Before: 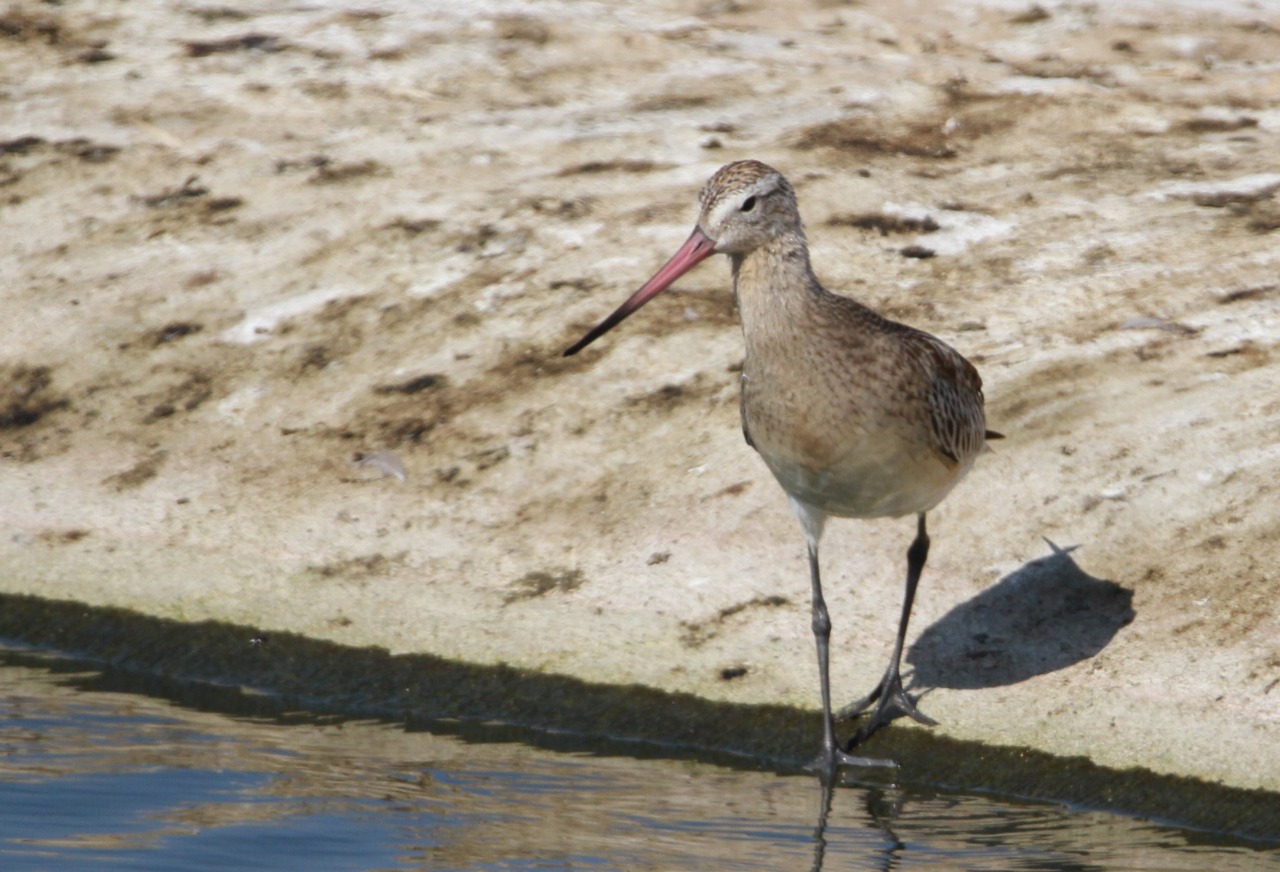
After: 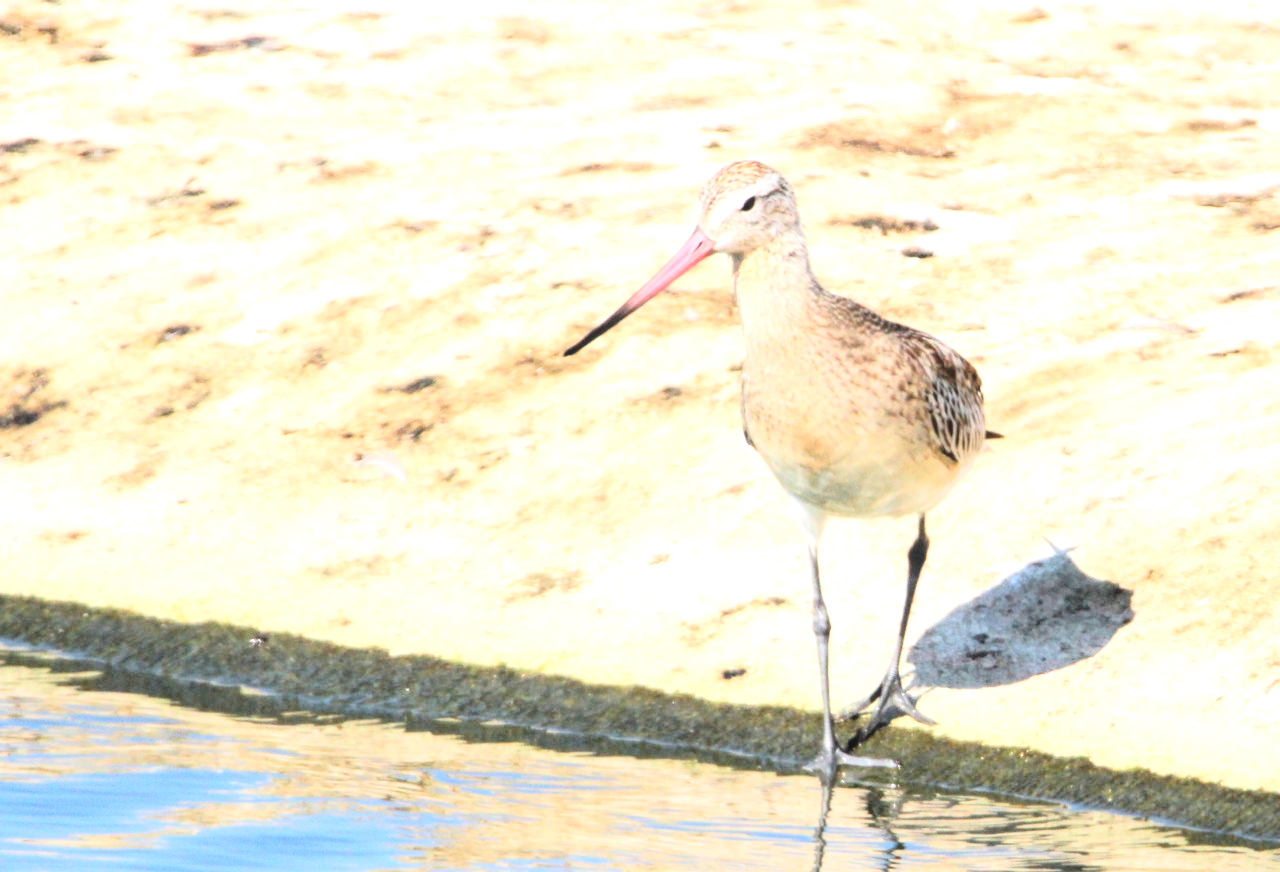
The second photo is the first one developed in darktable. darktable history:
local contrast: detail 110%
exposure: black level correction 0, exposure 1.45 EV, compensate exposure bias true, compensate highlight preservation false
tone curve: curves: ch0 [(0, 0) (0.004, 0) (0.133, 0.071) (0.325, 0.456) (0.832, 0.957) (1, 1)], color space Lab, linked channels, preserve colors none
contrast brightness saturation: contrast 0.07
